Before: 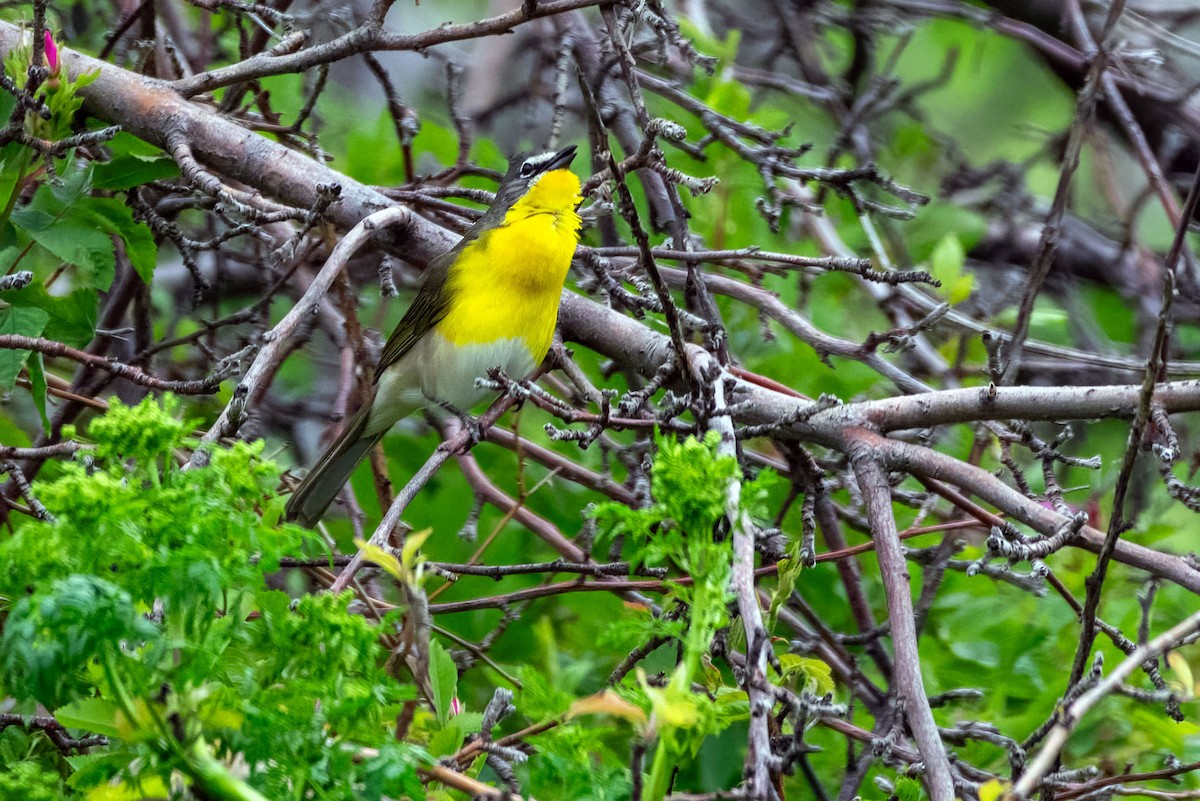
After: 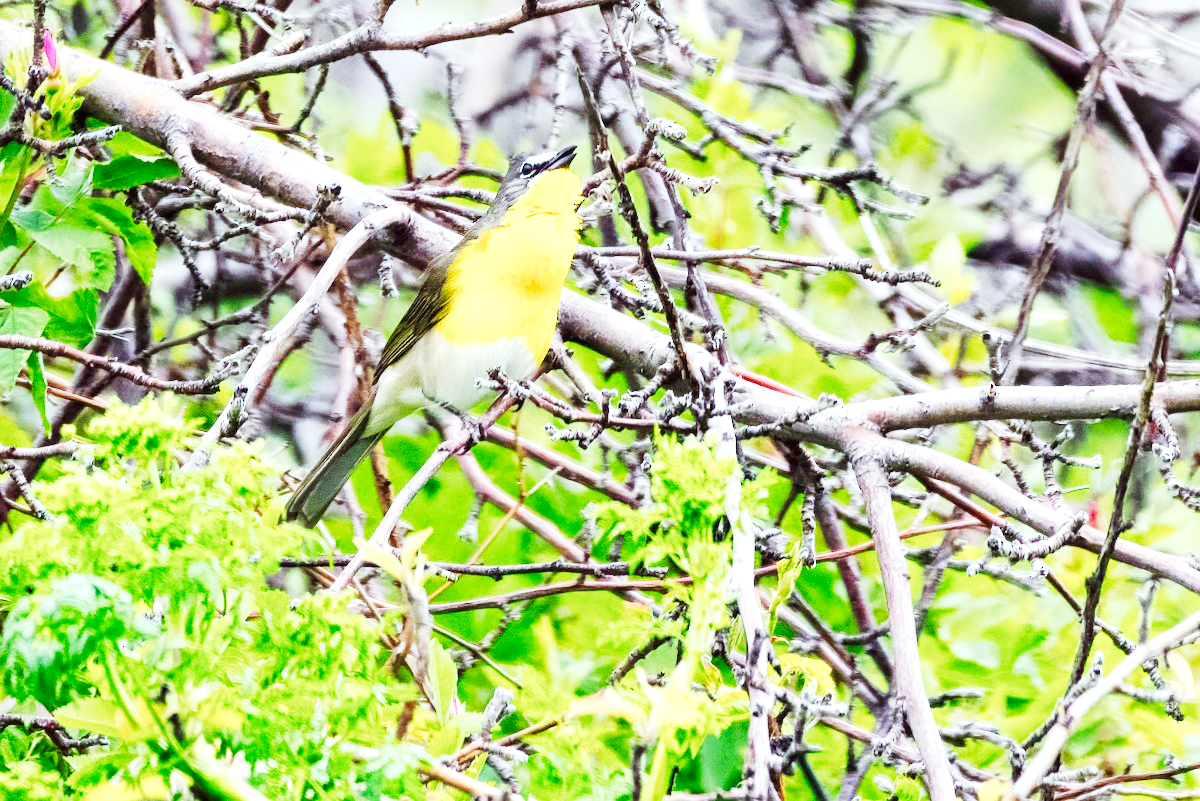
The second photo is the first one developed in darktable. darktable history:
exposure: black level correction 0, exposure 0.95 EV, compensate exposure bias true, compensate highlight preservation false
tone curve: curves: ch0 [(0, 0) (0.003, 0.004) (0.011, 0.015) (0.025, 0.034) (0.044, 0.061) (0.069, 0.095) (0.1, 0.137) (0.136, 0.186) (0.177, 0.243) (0.224, 0.307) (0.277, 0.416) (0.335, 0.533) (0.399, 0.641) (0.468, 0.748) (0.543, 0.829) (0.623, 0.886) (0.709, 0.924) (0.801, 0.951) (0.898, 0.975) (1, 1)], preserve colors none
